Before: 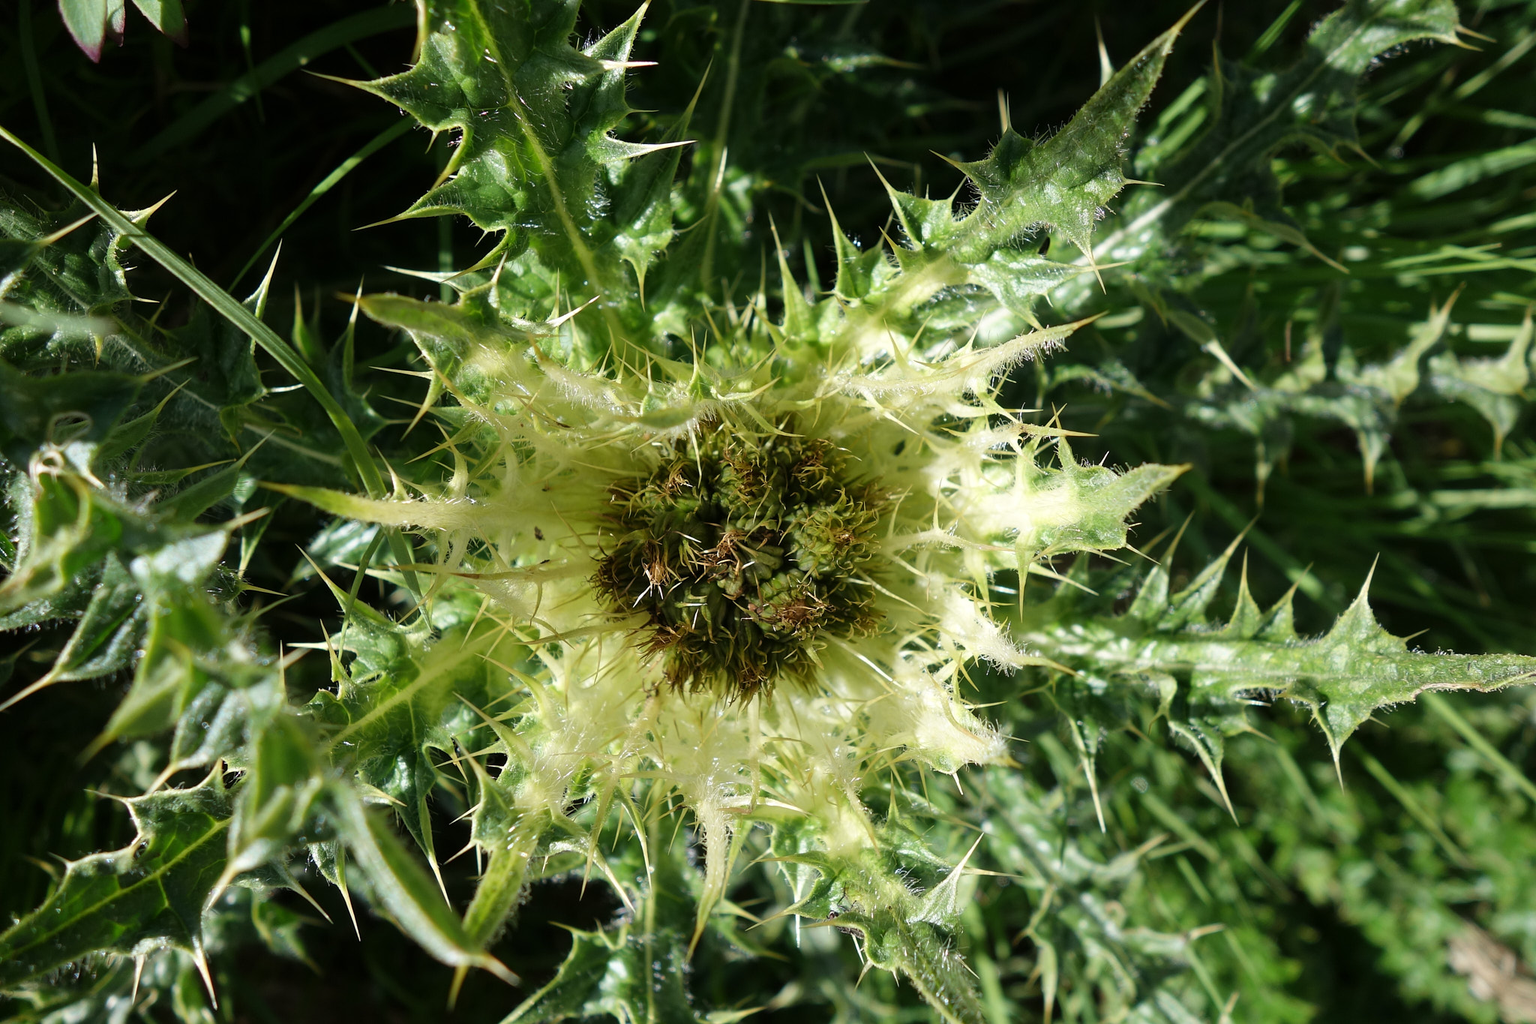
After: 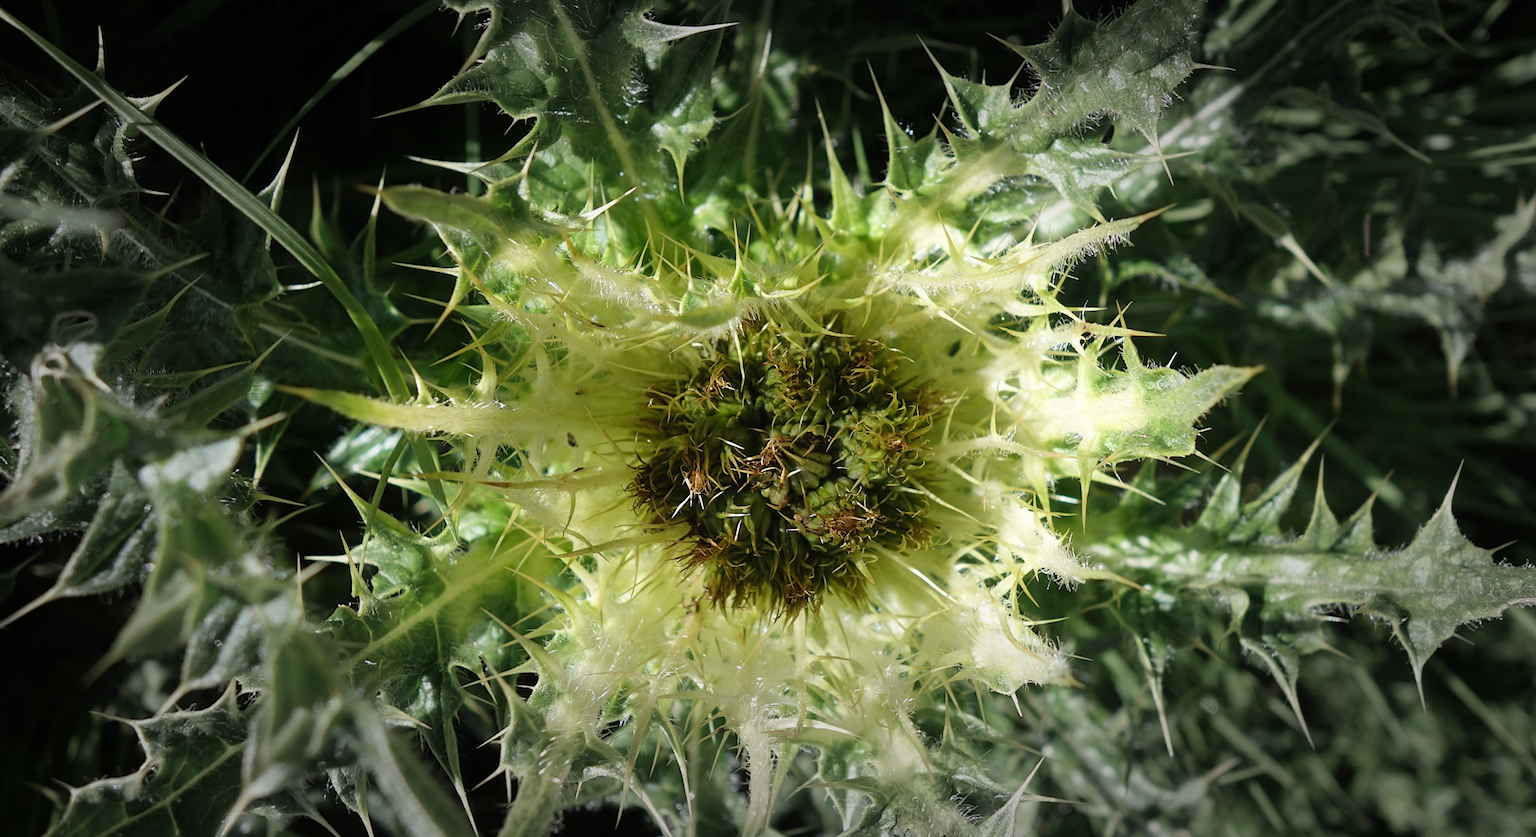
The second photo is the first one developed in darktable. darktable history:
vignetting: fall-off start 48.41%, automatic ratio true, width/height ratio 1.29, unbound false
crop and rotate: angle 0.03°, top 11.643%, right 5.651%, bottom 11.189%
contrast equalizer: y [[0.5, 0.5, 0.472, 0.5, 0.5, 0.5], [0.5 ×6], [0.5 ×6], [0 ×6], [0 ×6]]
